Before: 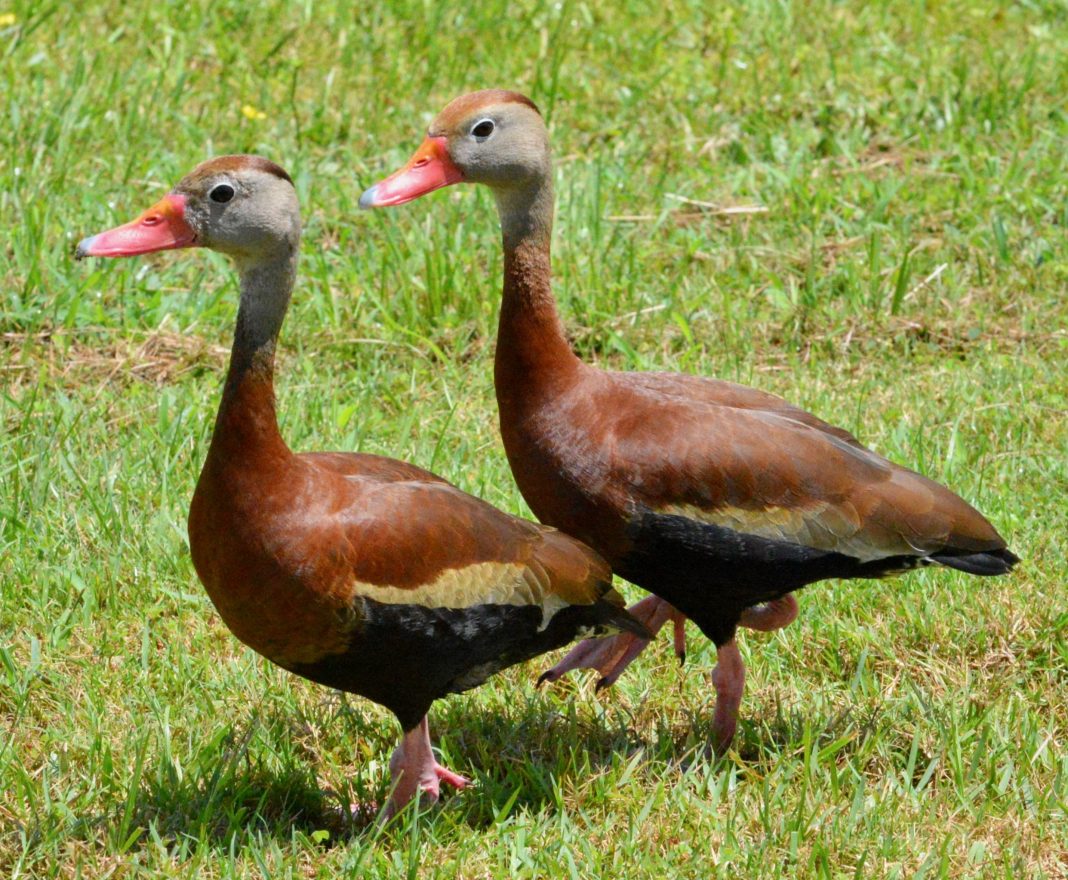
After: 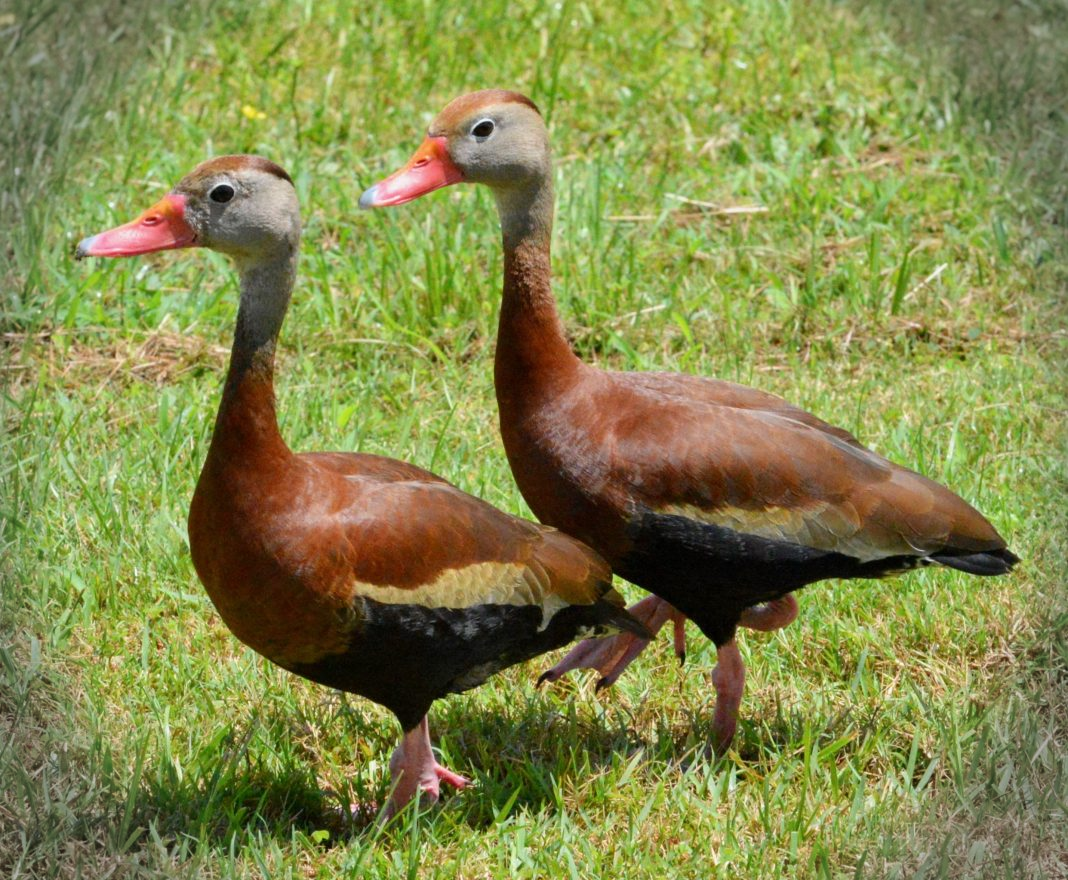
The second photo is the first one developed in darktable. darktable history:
vignetting: fall-off start 88.02%, fall-off radius 24.16%, dithering 16-bit output, unbound false
